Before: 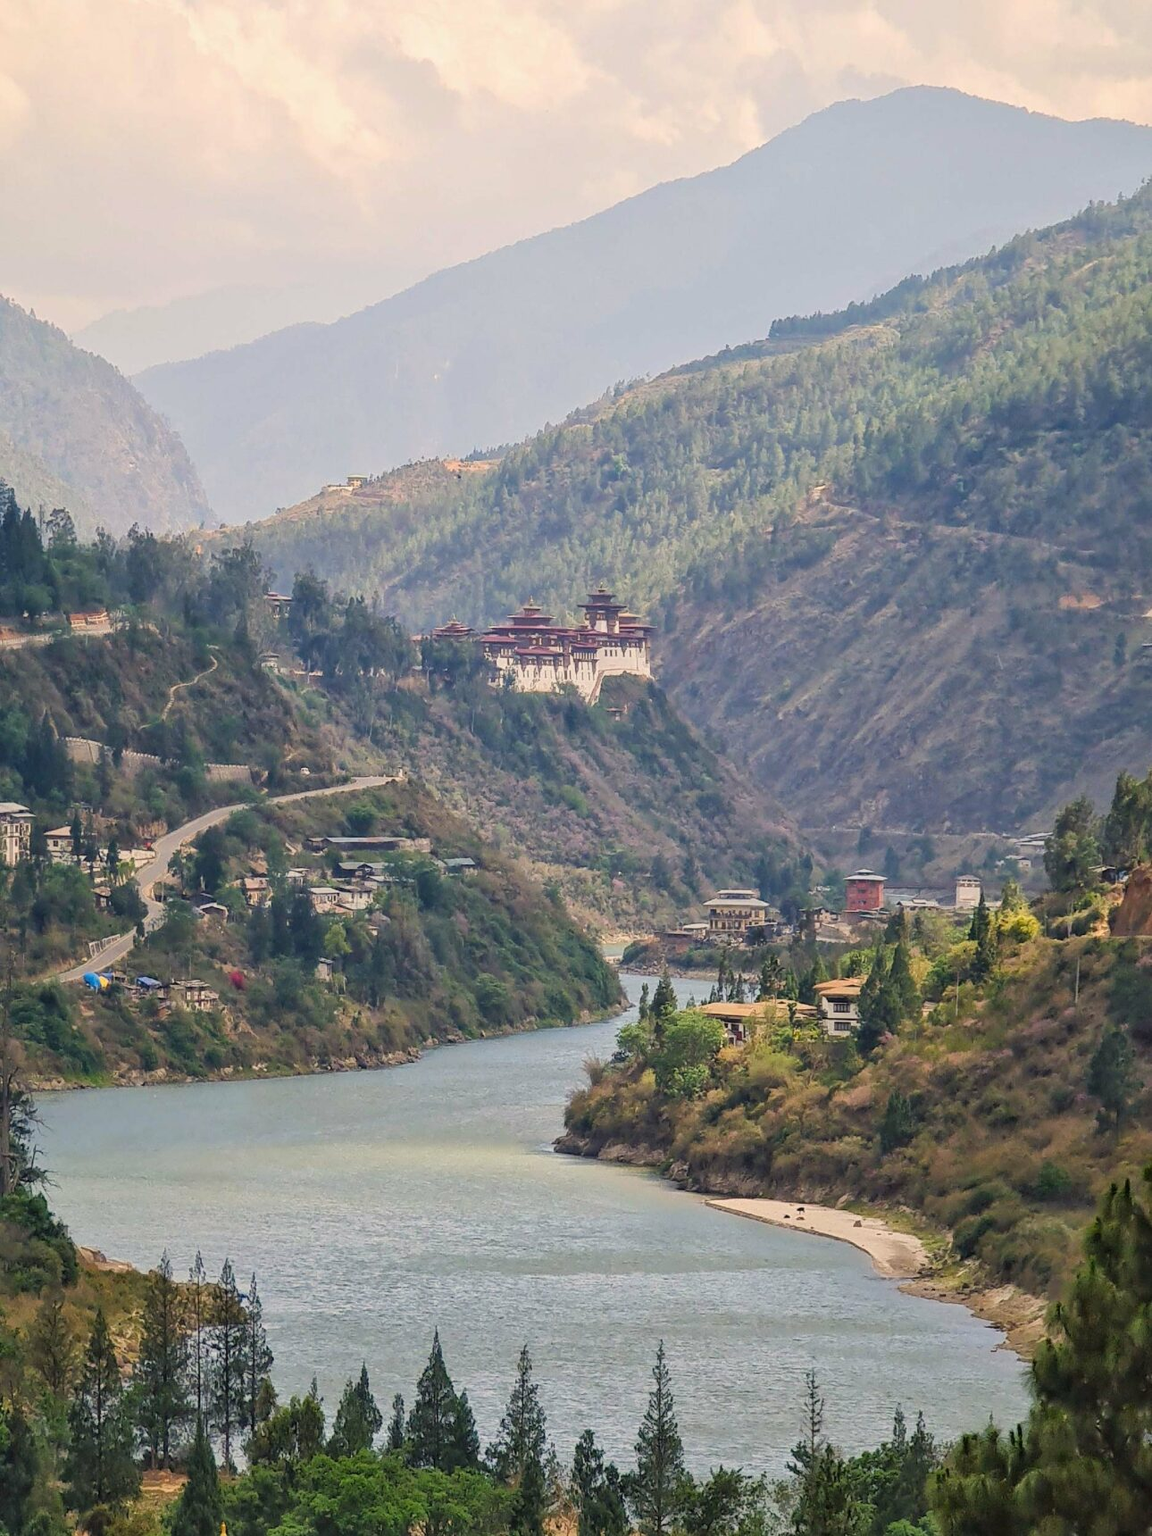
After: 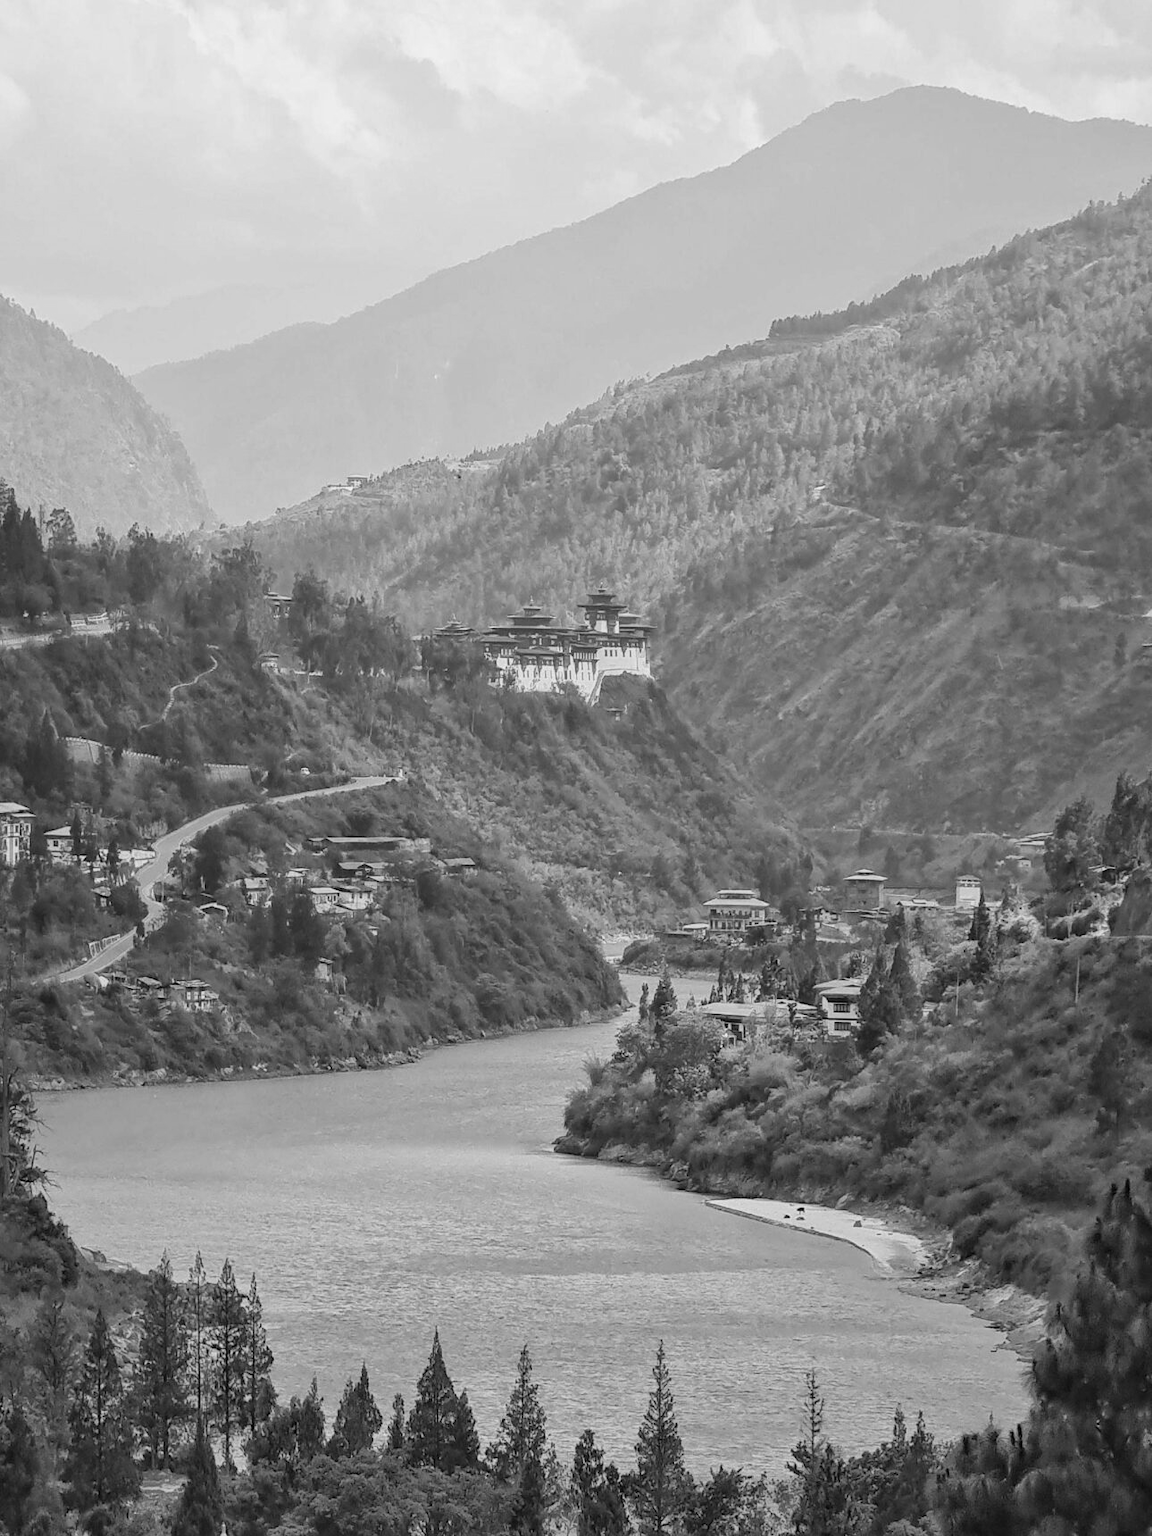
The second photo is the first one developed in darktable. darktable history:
color balance: lift [1, 0.998, 1.001, 1.002], gamma [1, 1.02, 1, 0.98], gain [1, 1.02, 1.003, 0.98]
monochrome: on, module defaults
